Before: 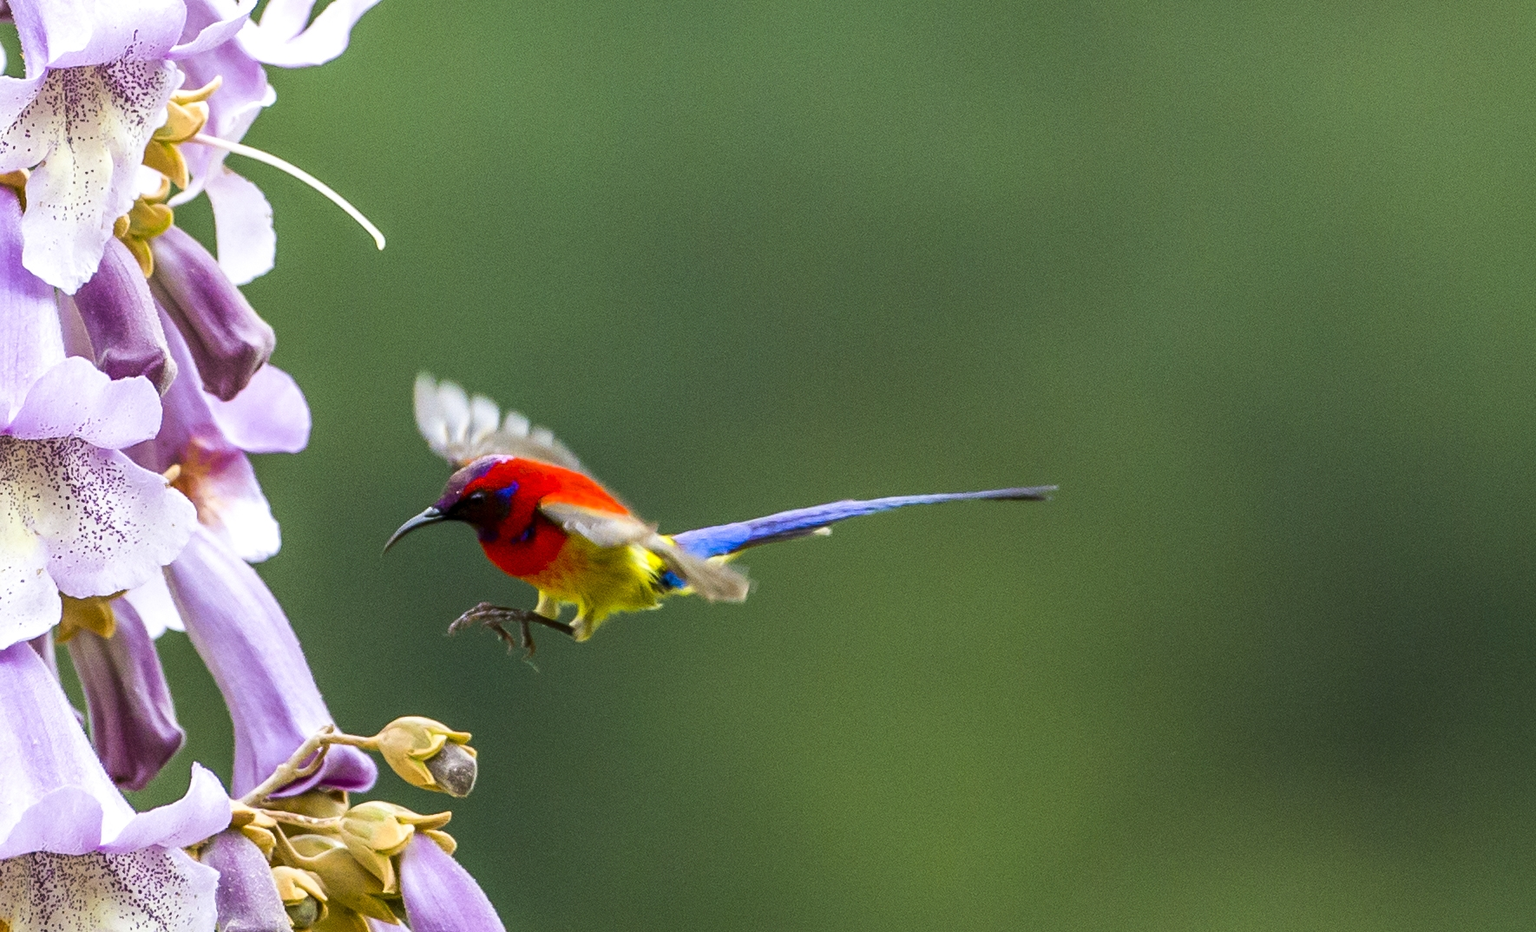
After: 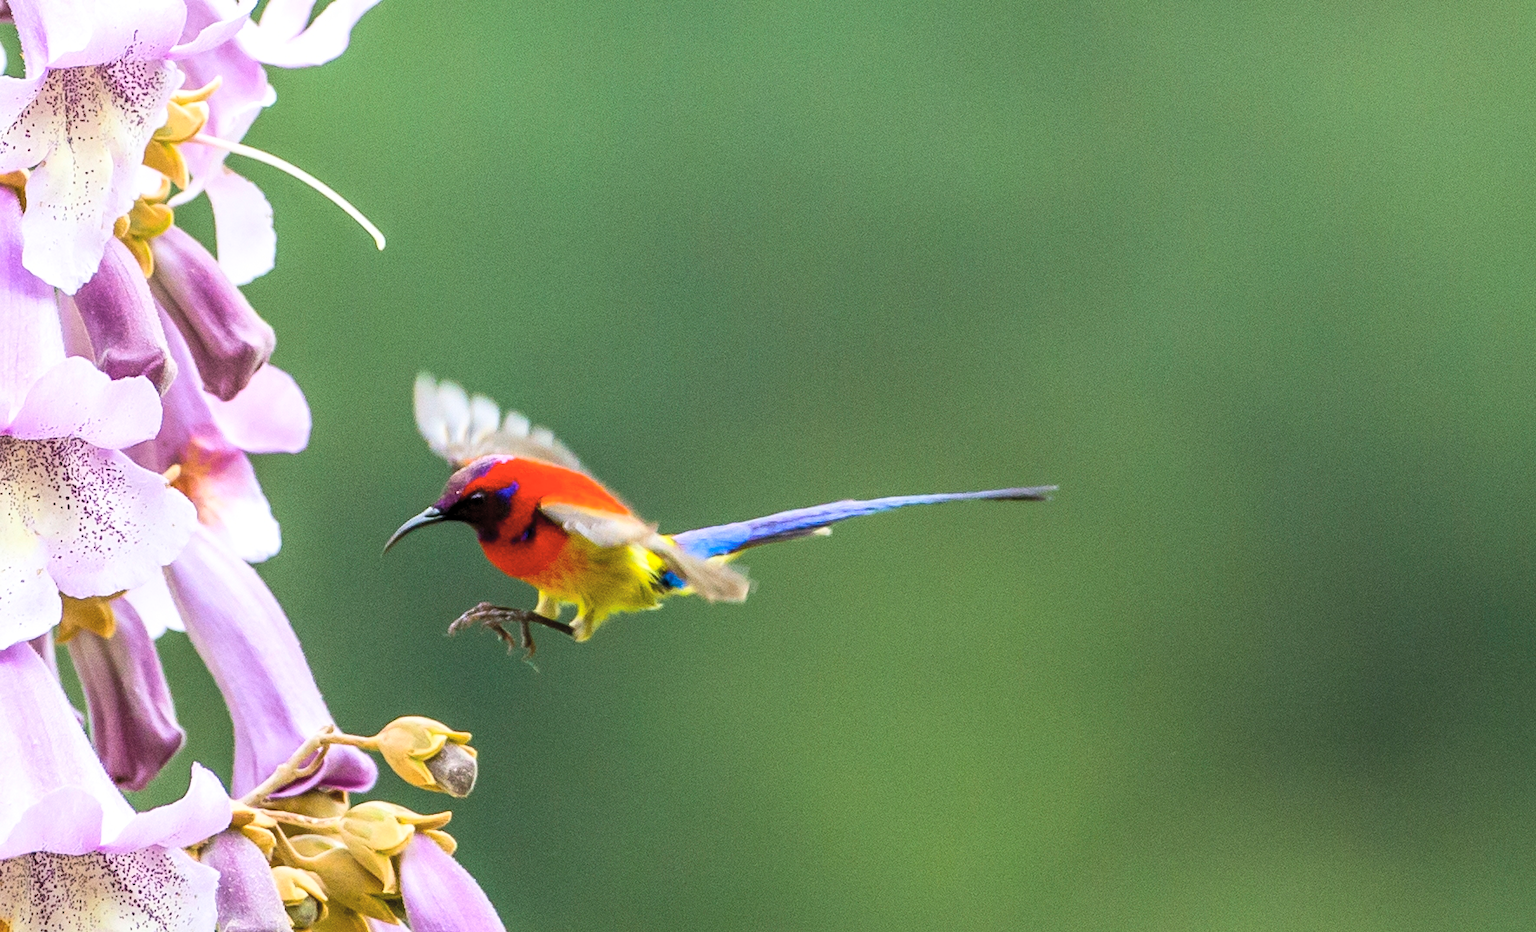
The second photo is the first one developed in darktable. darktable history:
contrast brightness saturation: contrast 0.136, brightness 0.215
